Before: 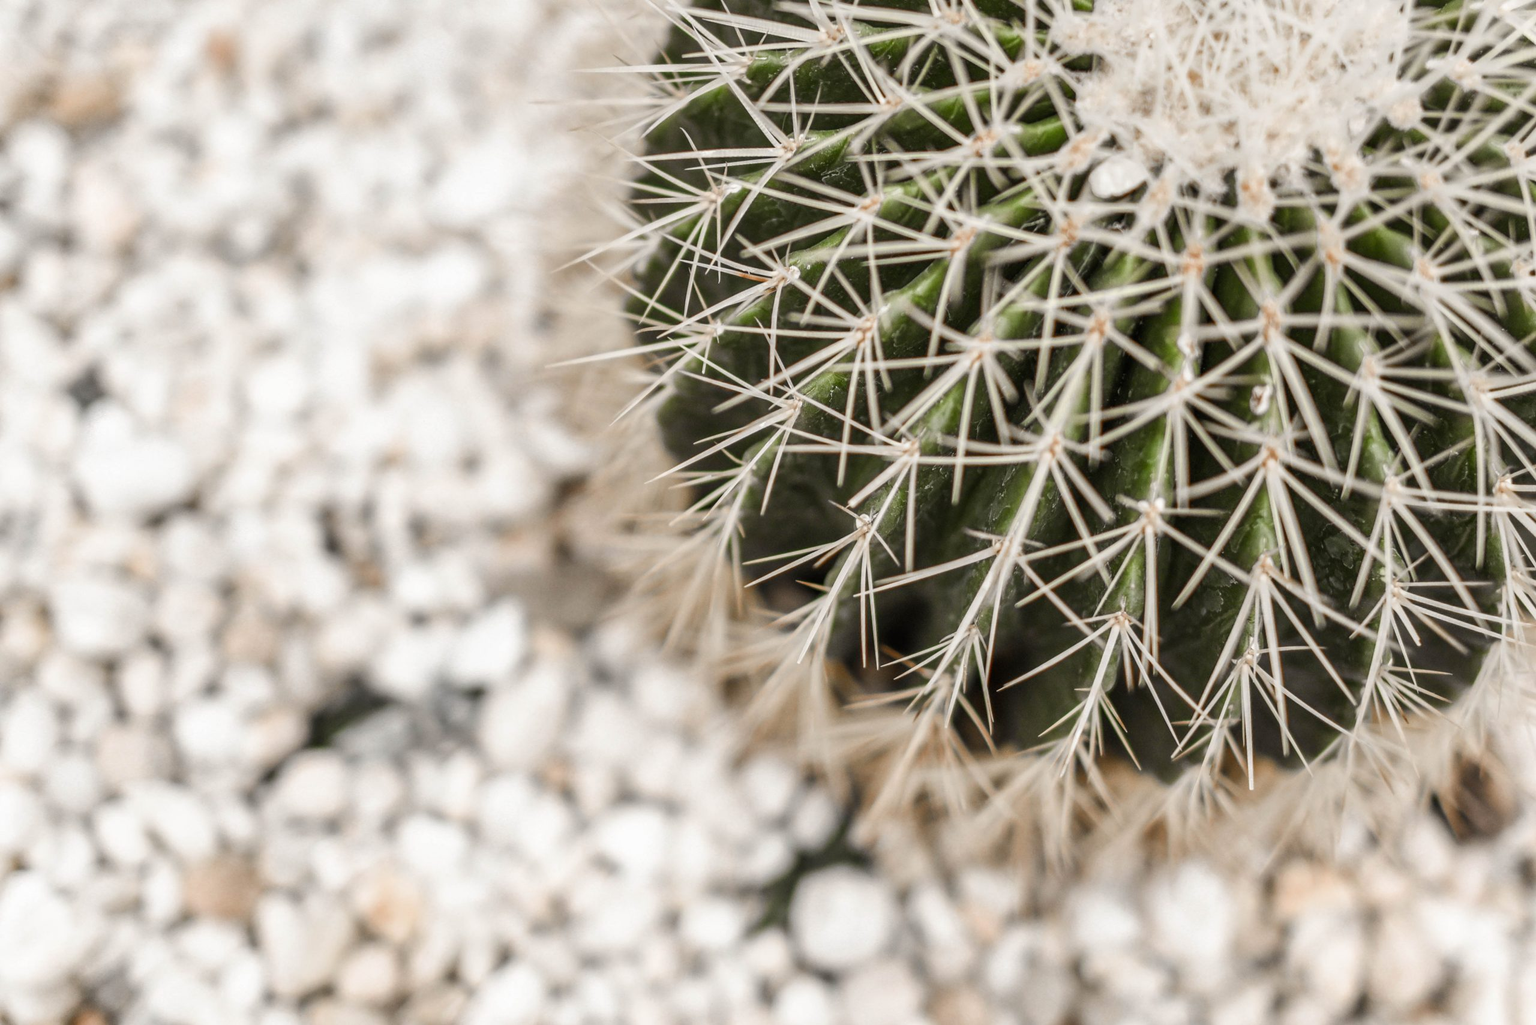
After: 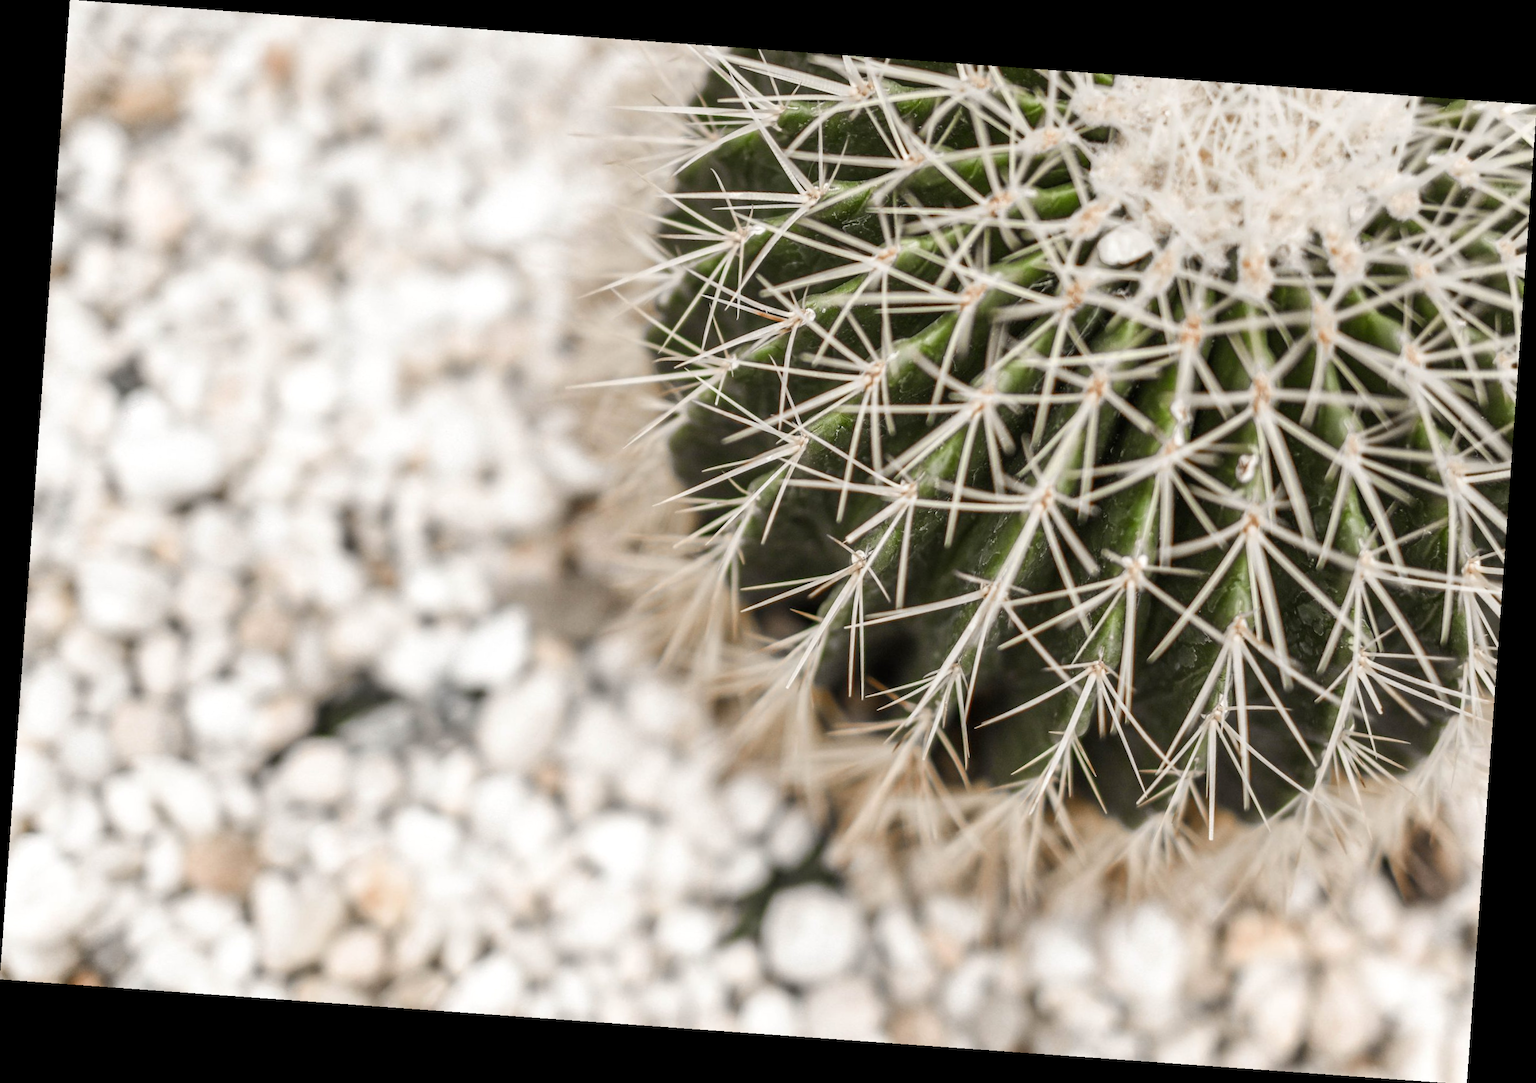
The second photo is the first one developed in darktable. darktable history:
rotate and perspective: rotation 4.1°, automatic cropping off
exposure: exposure 0.081 EV, compensate highlight preservation false
